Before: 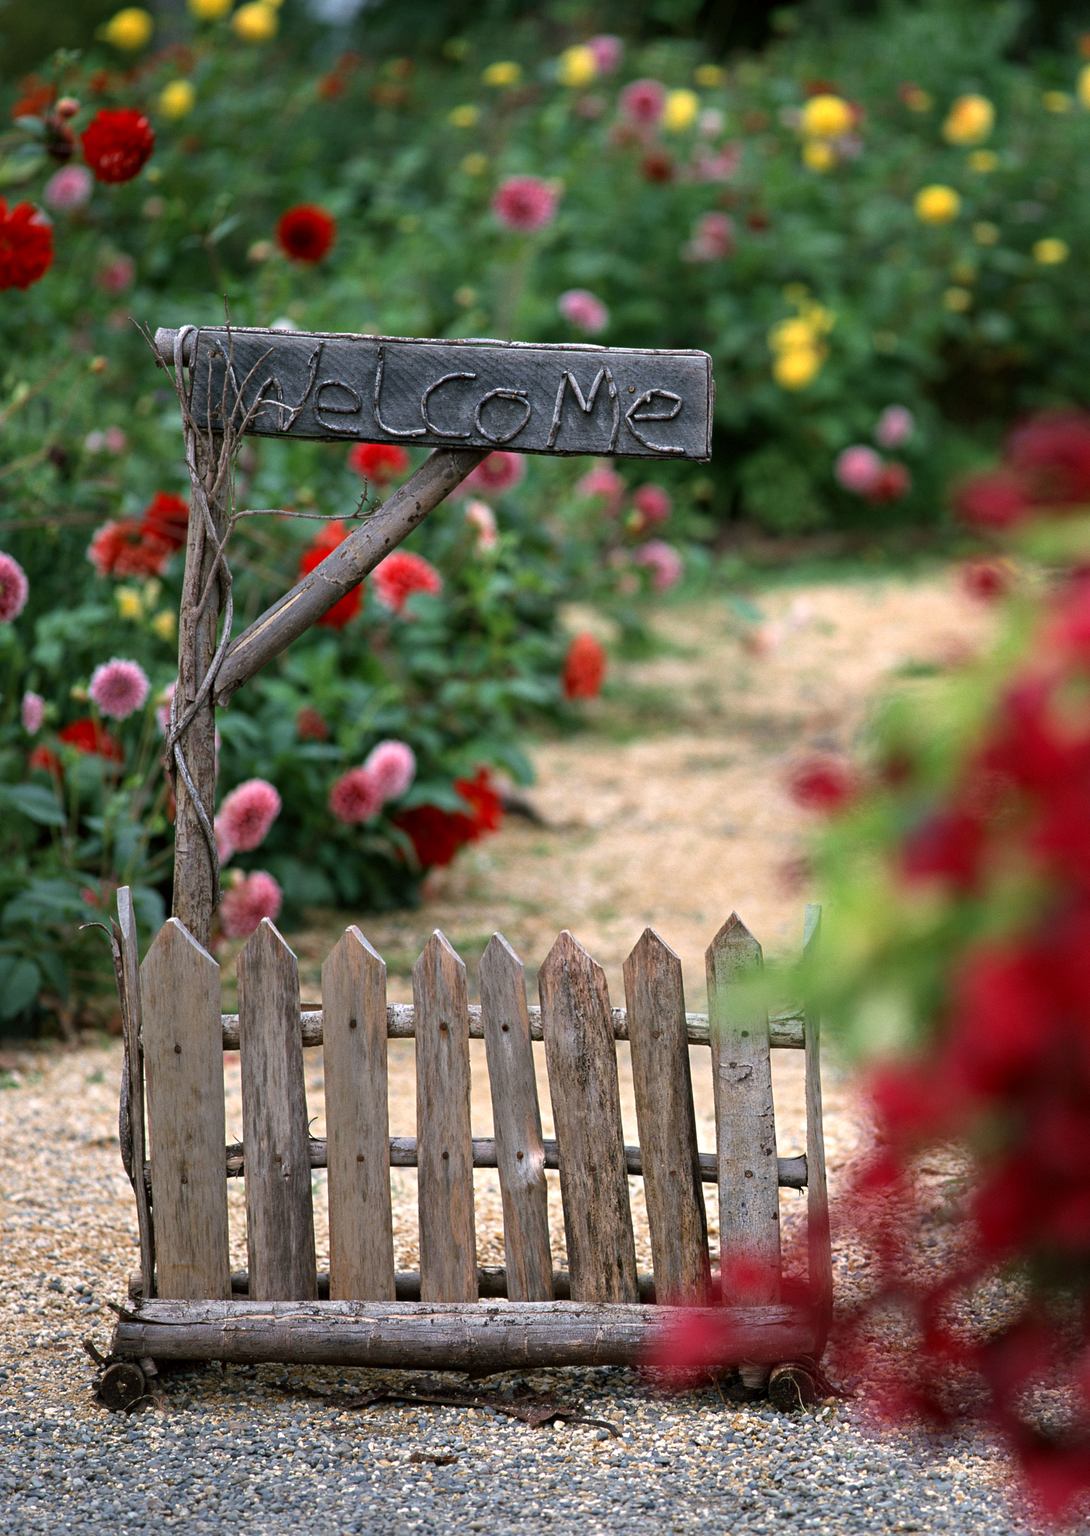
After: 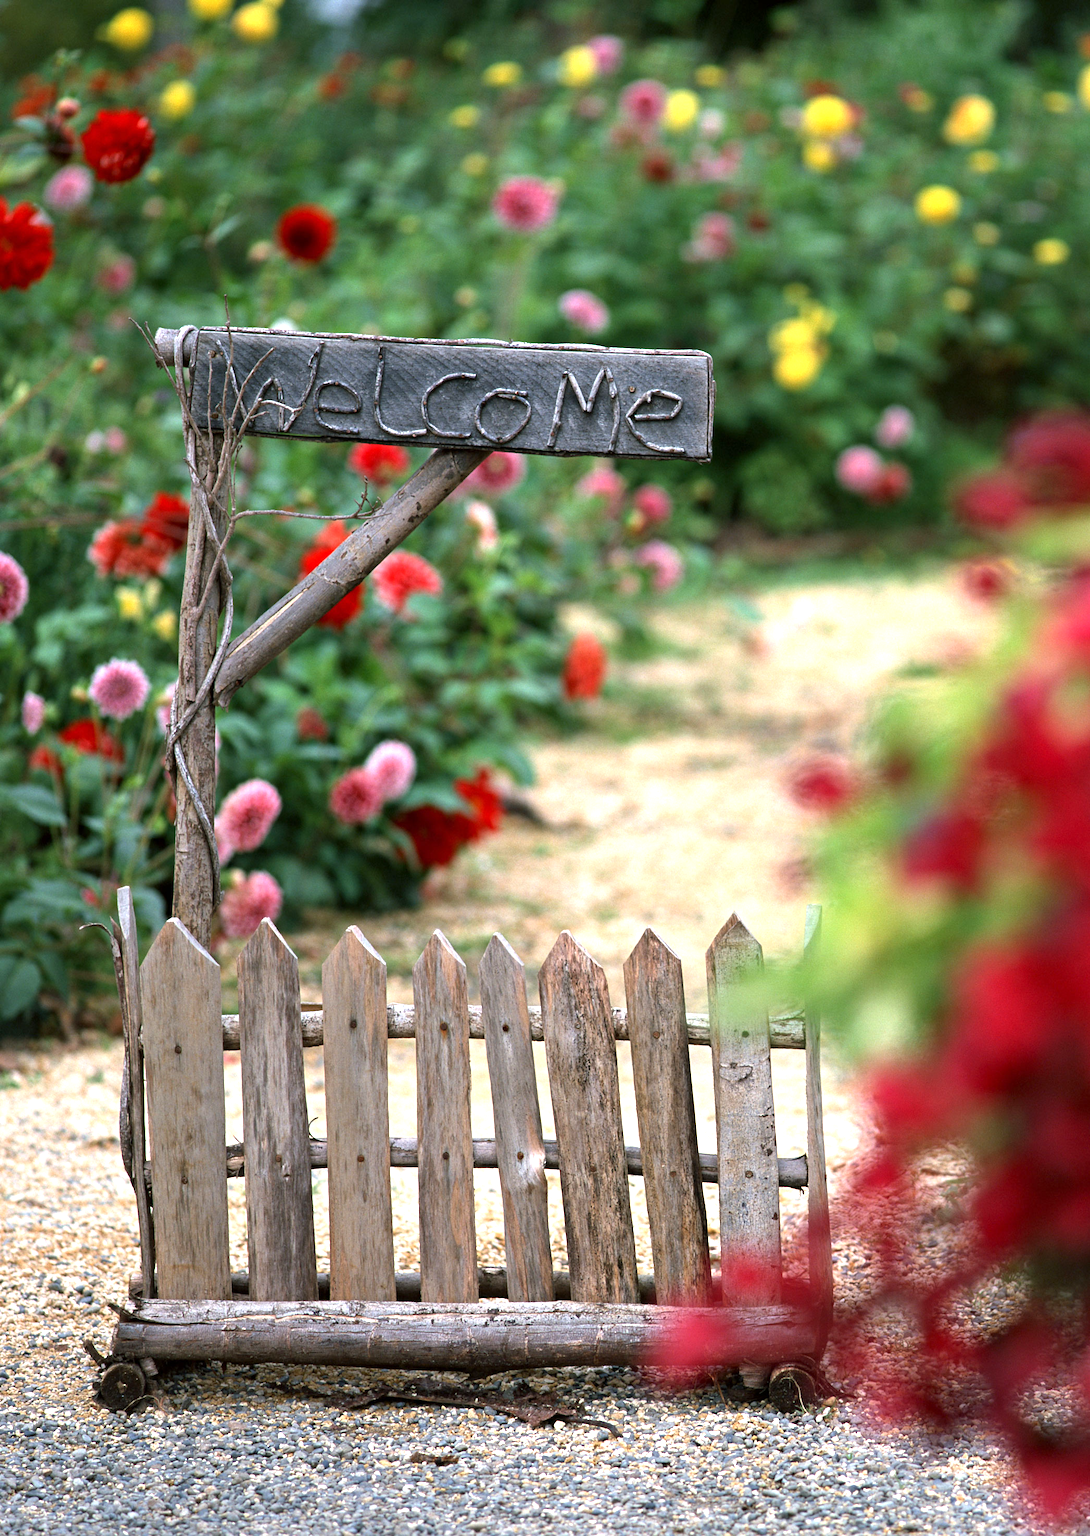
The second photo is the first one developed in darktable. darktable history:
exposure: exposure 0.733 EV, compensate highlight preservation false
